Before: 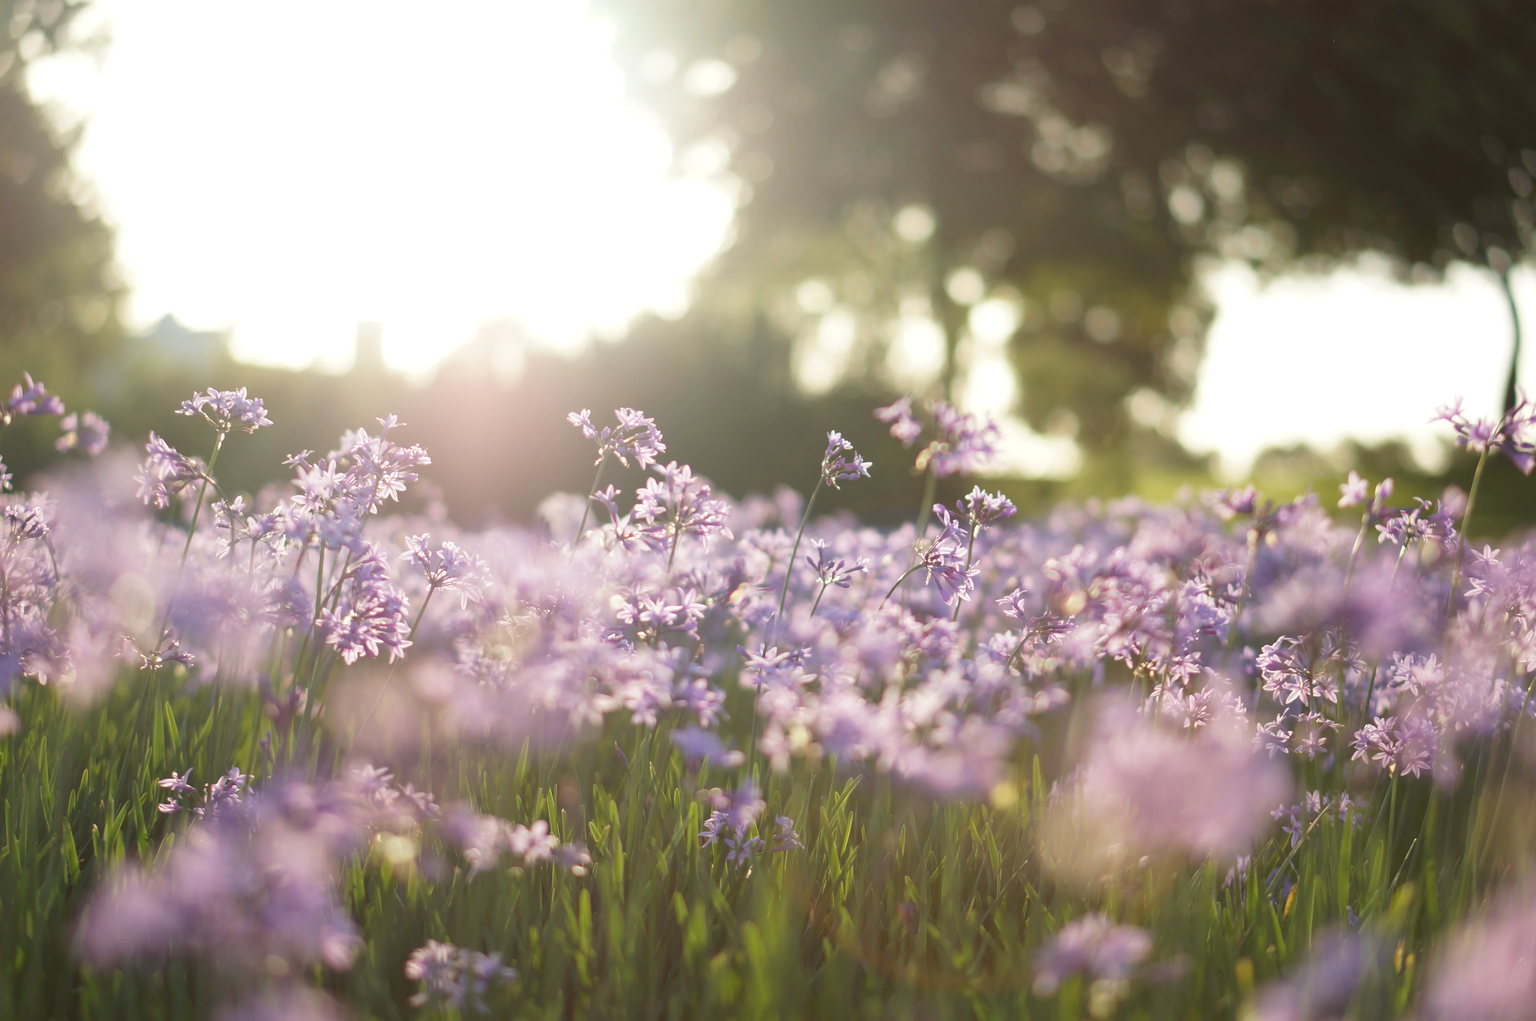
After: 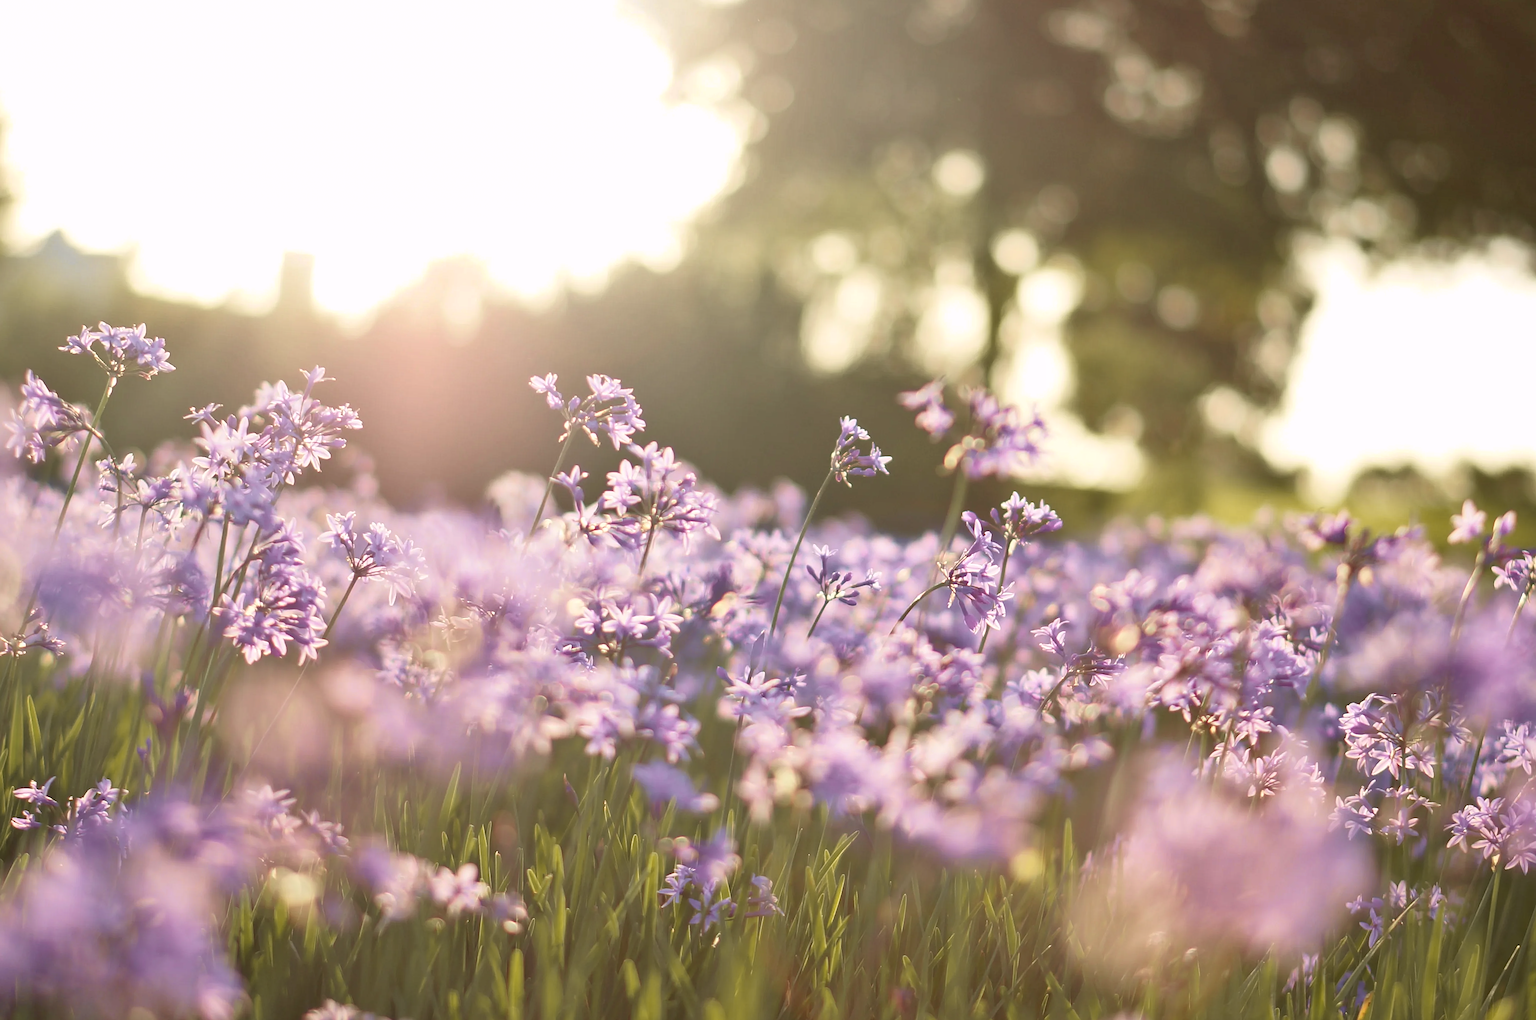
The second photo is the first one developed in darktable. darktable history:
sharpen: amount 0.478
shadows and highlights: soften with gaussian
crop and rotate: angle -3.27°, left 5.211%, top 5.211%, right 4.607%, bottom 4.607%
tone curve: curves: ch0 [(0, 0.036) (0.119, 0.115) (0.461, 0.479) (0.715, 0.767) (0.817, 0.865) (1, 0.998)]; ch1 [(0, 0) (0.377, 0.416) (0.44, 0.478) (0.487, 0.498) (0.514, 0.525) (0.538, 0.552) (0.67, 0.688) (1, 1)]; ch2 [(0, 0) (0.38, 0.405) (0.463, 0.445) (0.492, 0.486) (0.524, 0.541) (0.578, 0.59) (0.653, 0.658) (1, 1)], color space Lab, independent channels, preserve colors none
